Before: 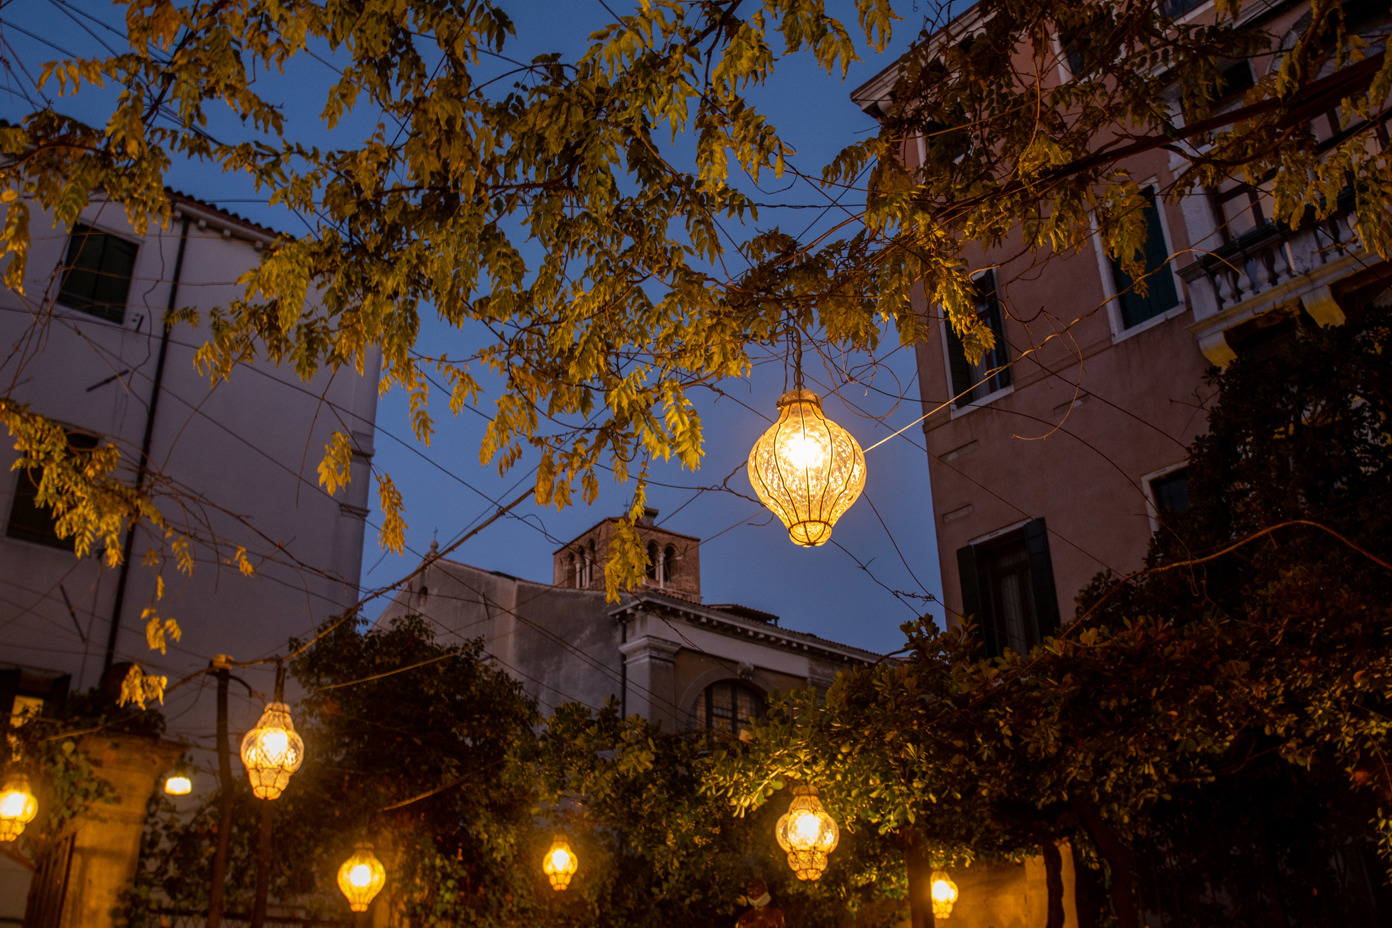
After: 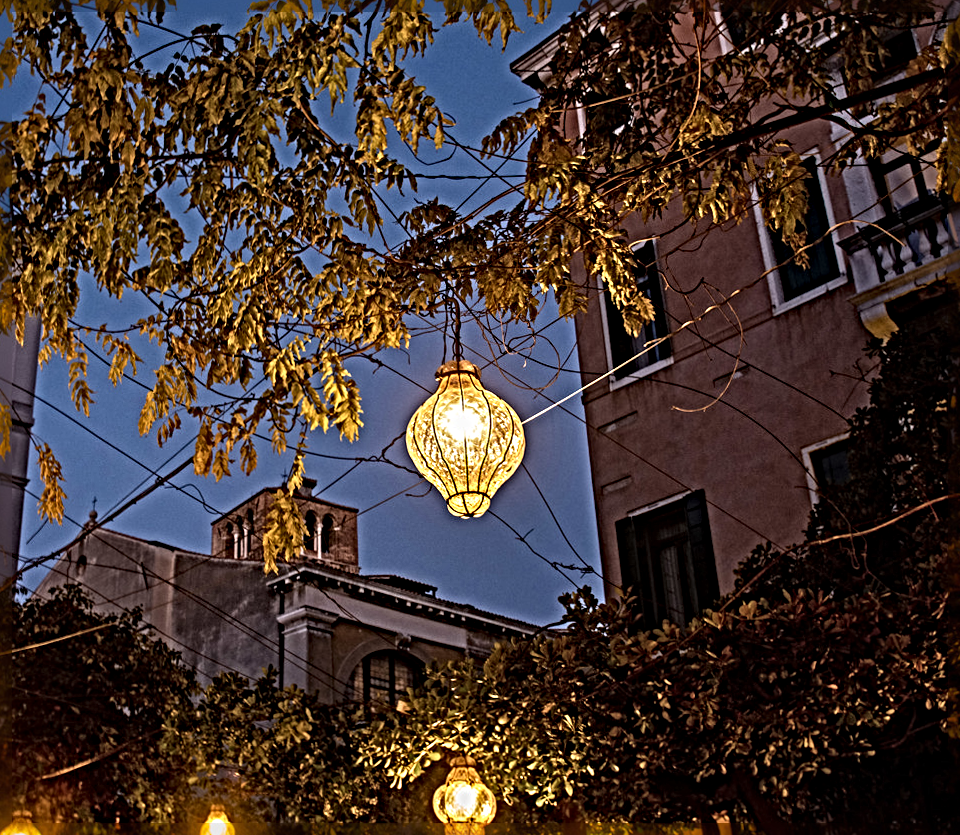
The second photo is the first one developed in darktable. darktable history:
sharpen: radius 6.3, amount 1.8, threshold 0
rotate and perspective: rotation 0.192°, lens shift (horizontal) -0.015, crop left 0.005, crop right 0.996, crop top 0.006, crop bottom 0.99
crop and rotate: left 24.034%, top 2.838%, right 6.406%, bottom 6.299%
